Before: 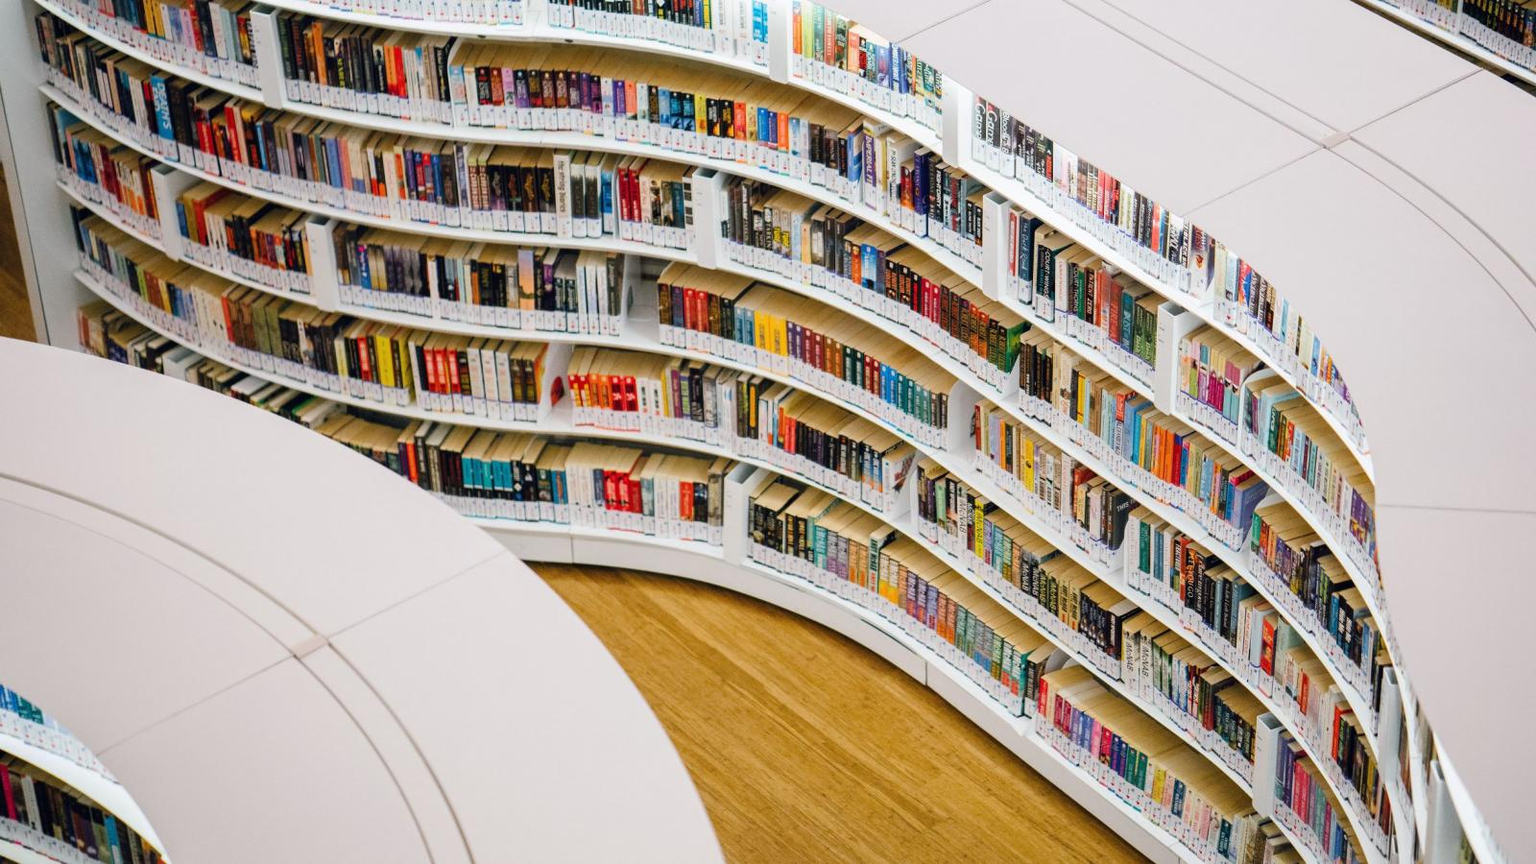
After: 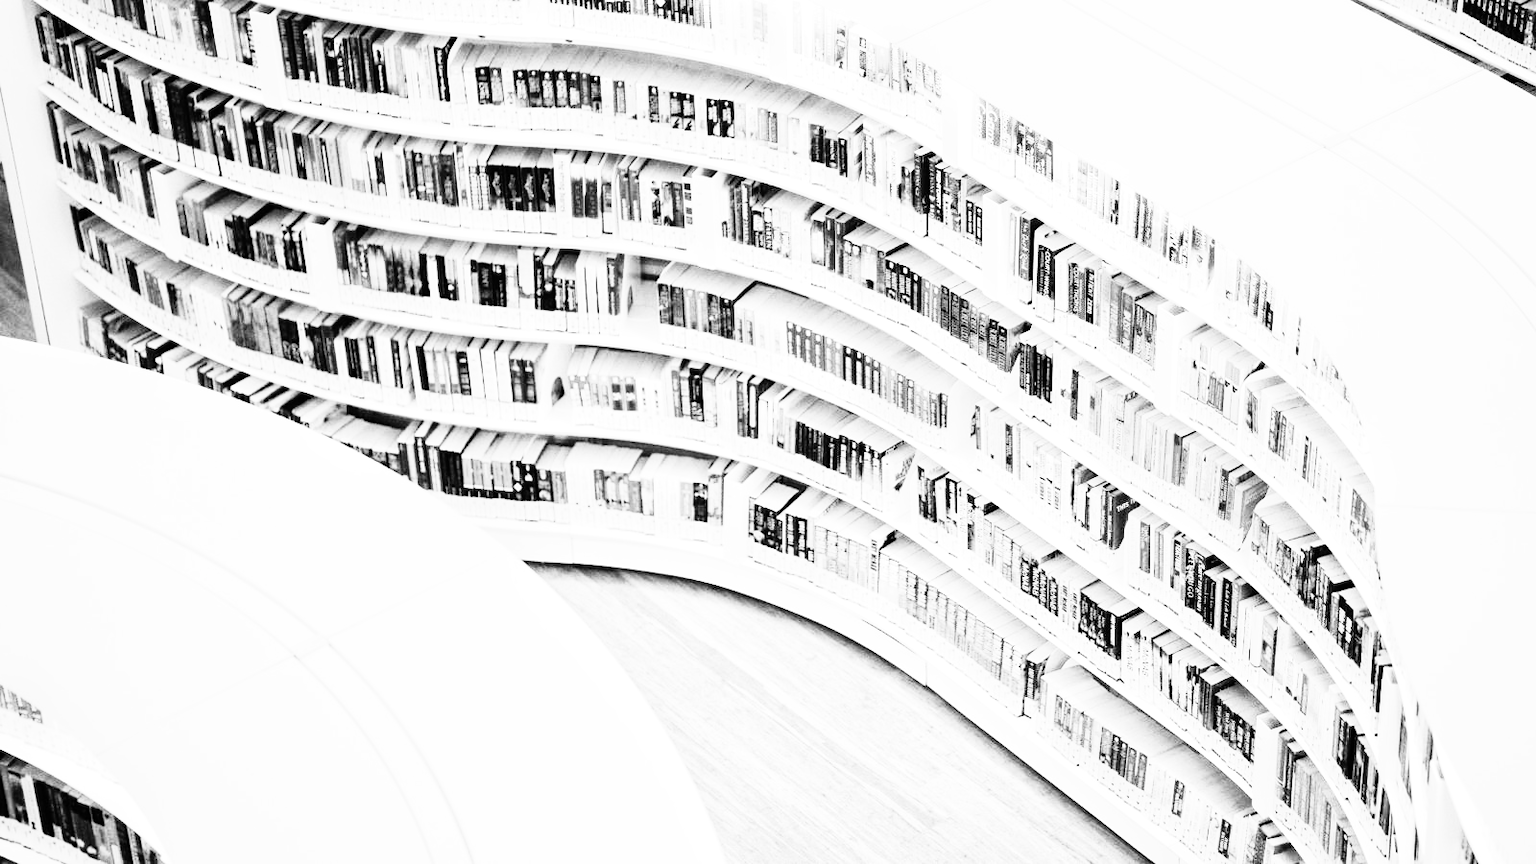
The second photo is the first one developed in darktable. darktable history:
rgb curve: curves: ch0 [(0, 0) (0.21, 0.15) (0.24, 0.21) (0.5, 0.75) (0.75, 0.96) (0.89, 0.99) (1, 1)]; ch1 [(0, 0.02) (0.21, 0.13) (0.25, 0.2) (0.5, 0.67) (0.75, 0.9) (0.89, 0.97) (1, 1)]; ch2 [(0, 0.02) (0.21, 0.13) (0.25, 0.2) (0.5, 0.67) (0.75, 0.9) (0.89, 0.97) (1, 1)], compensate middle gray true
exposure: exposure 1.2 EV, compensate highlight preservation false
monochrome: a 32, b 64, size 2.3
